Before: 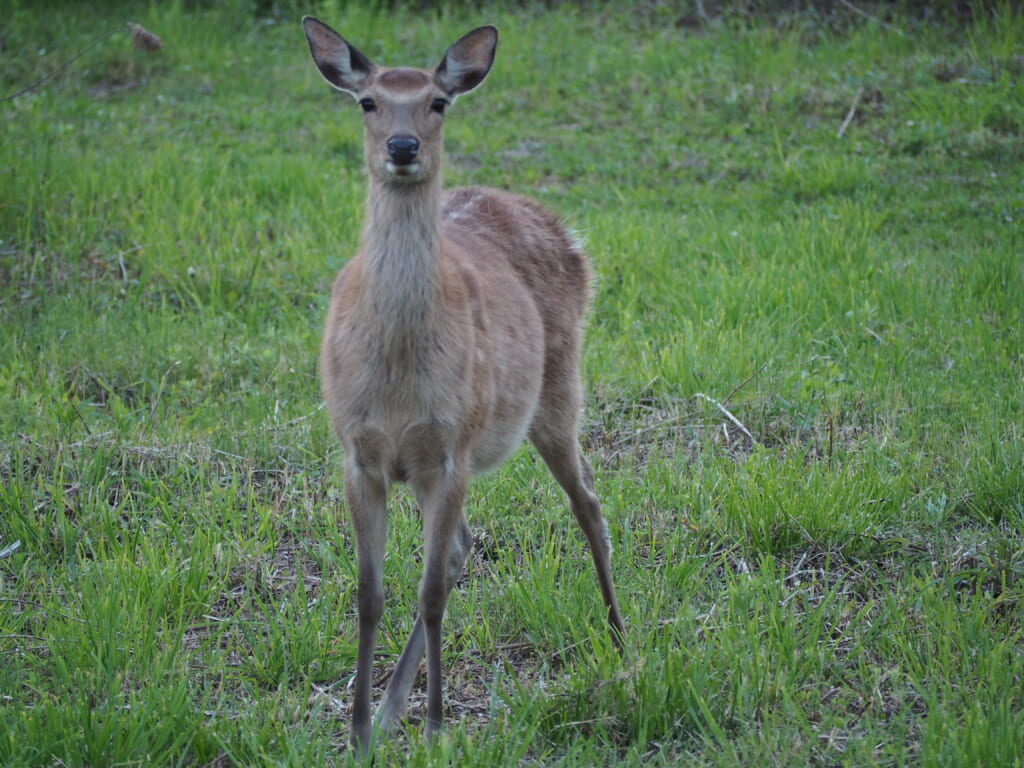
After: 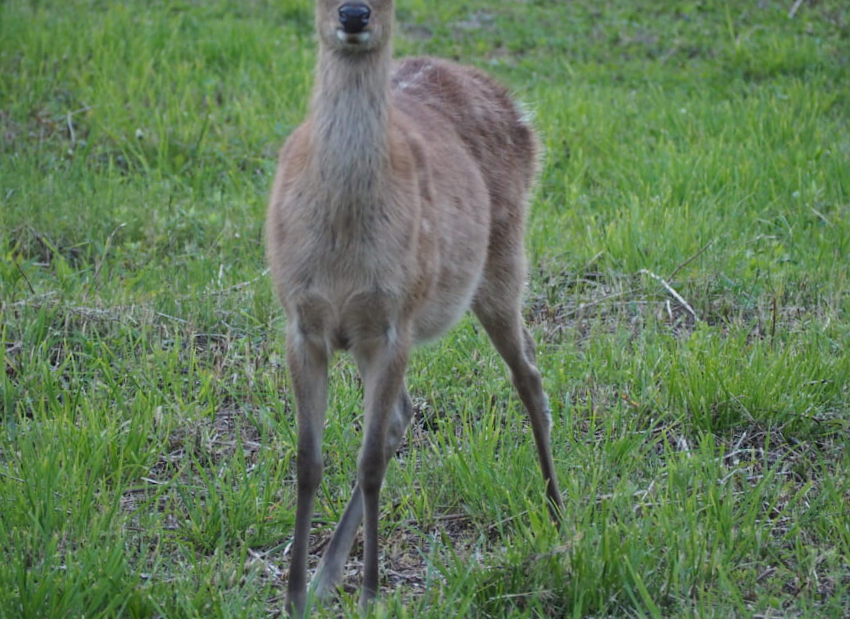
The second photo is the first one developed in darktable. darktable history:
rotate and perspective: rotation 1.57°, crop left 0.018, crop right 0.982, crop top 0.039, crop bottom 0.961
crop and rotate: left 4.842%, top 15.51%, right 10.668%
